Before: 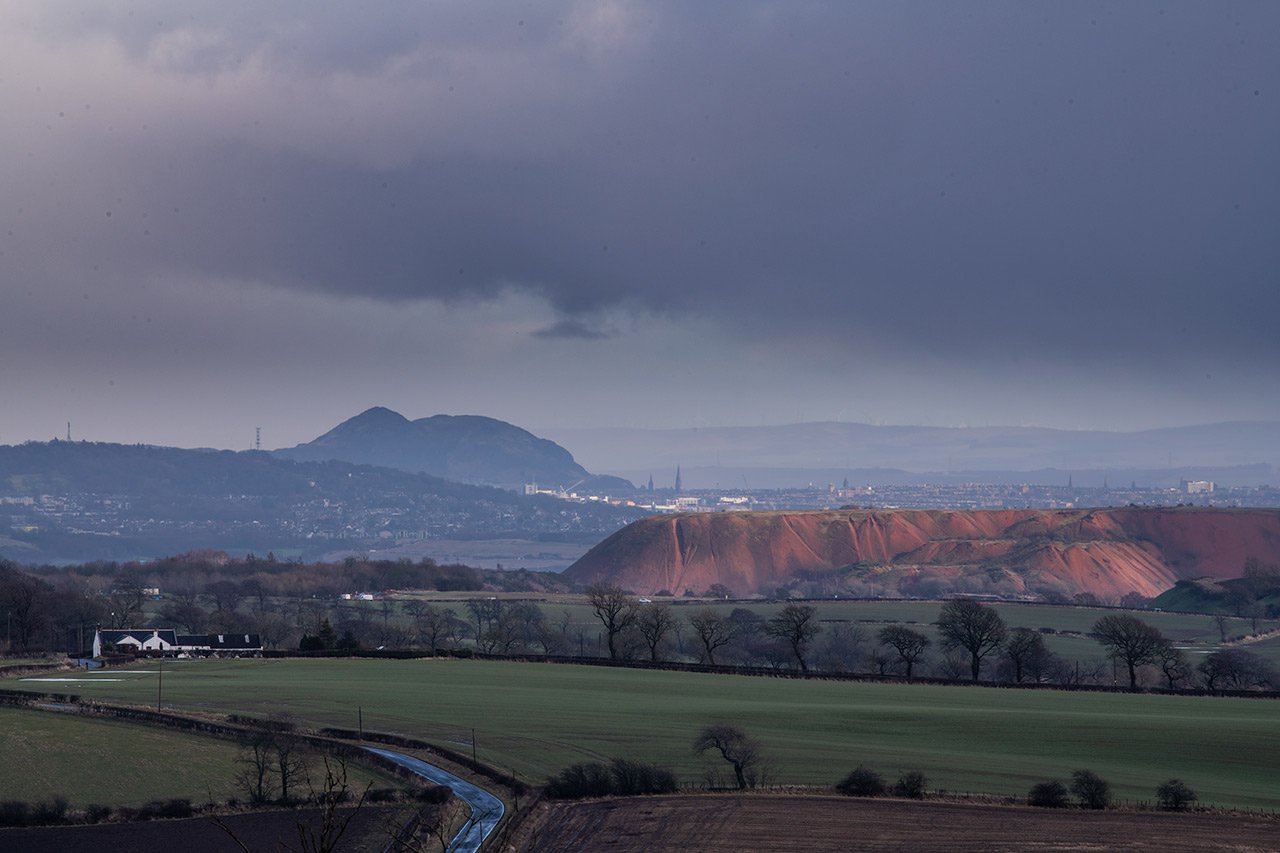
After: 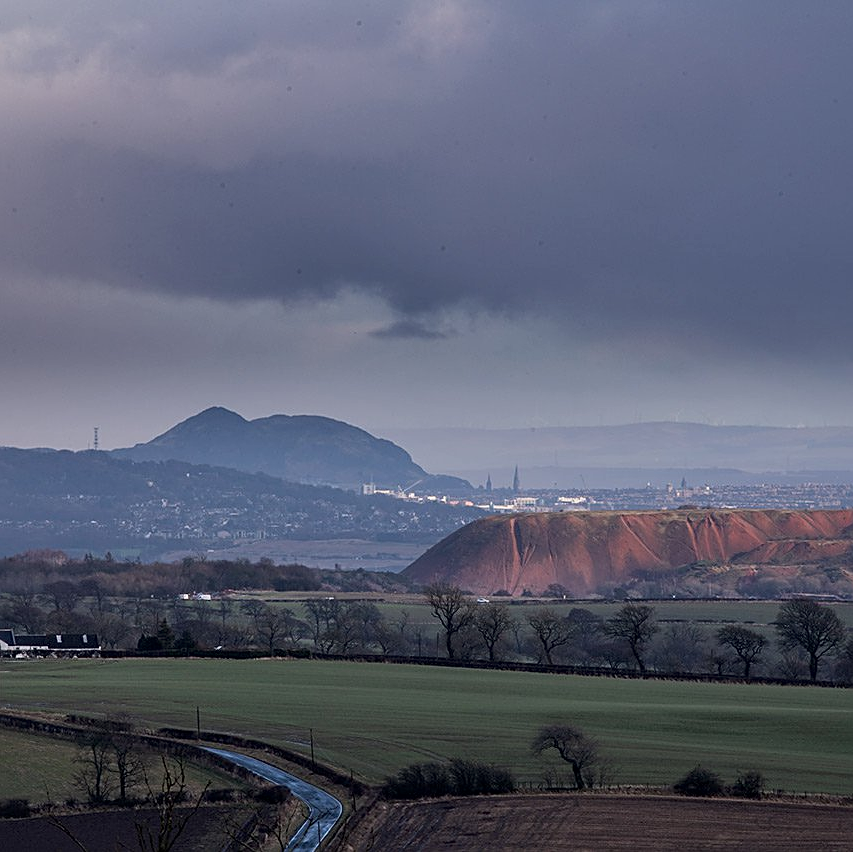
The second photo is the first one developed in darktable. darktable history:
local contrast: mode bilateral grid, contrast 20, coarseness 50, detail 120%, midtone range 0.2
crop and rotate: left 12.673%, right 20.66%
sharpen: on, module defaults
